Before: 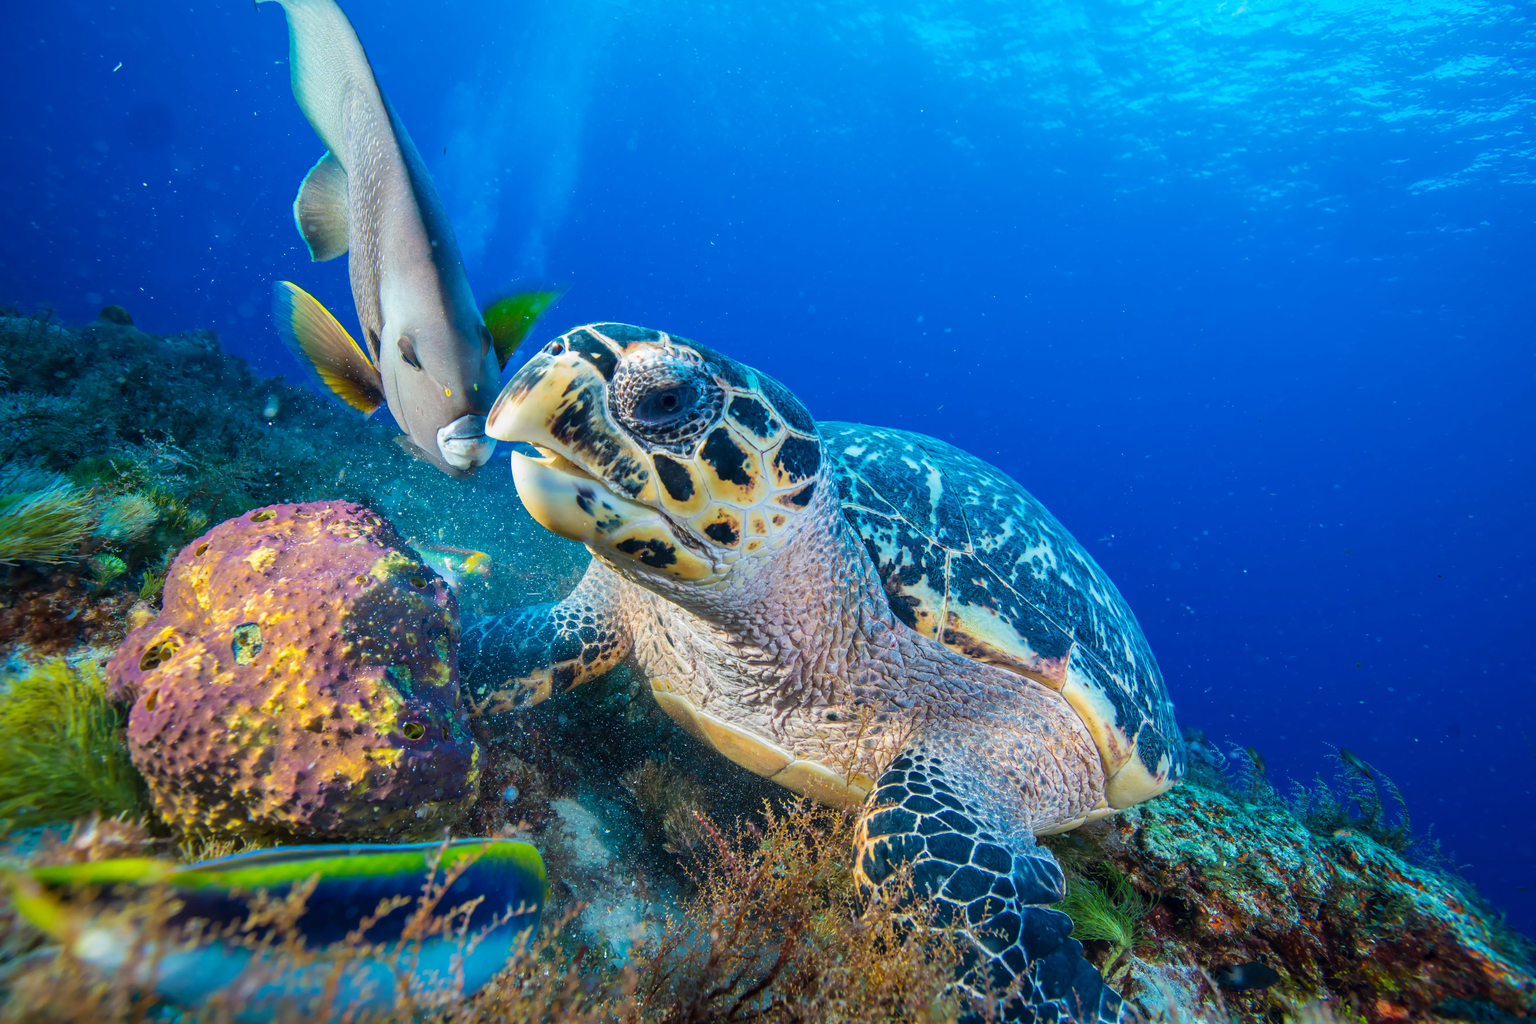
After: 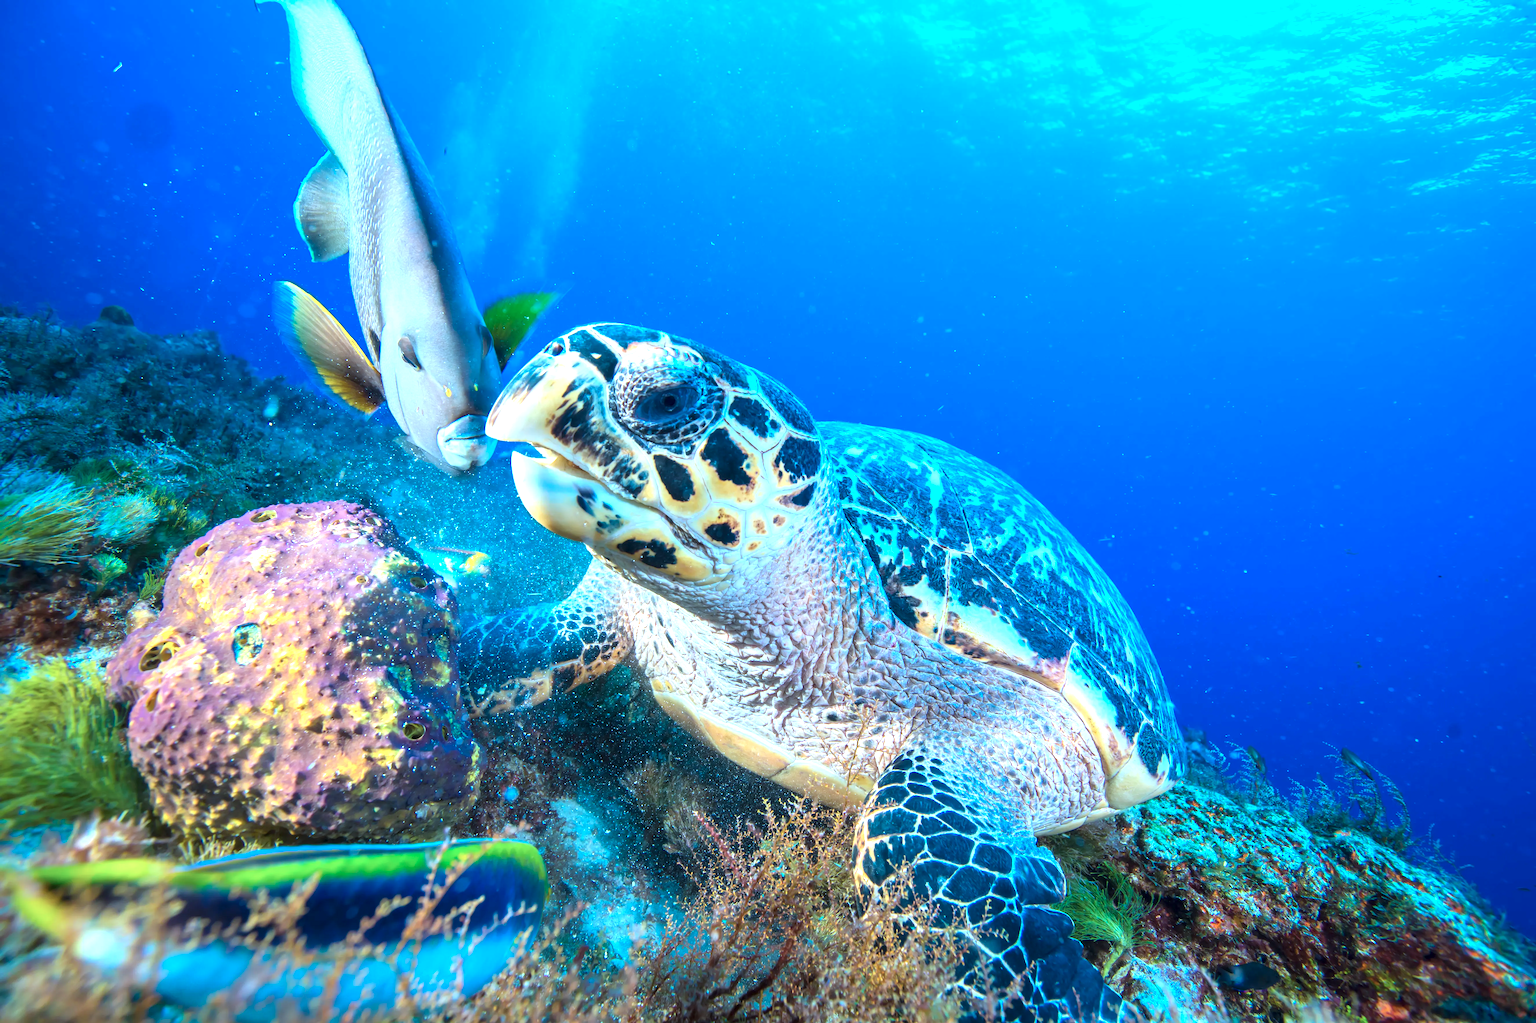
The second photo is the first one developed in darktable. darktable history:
exposure: exposure 0.935 EV, compensate highlight preservation false
color balance: output saturation 98.5%
color correction: highlights a* -9.35, highlights b* -23.15
